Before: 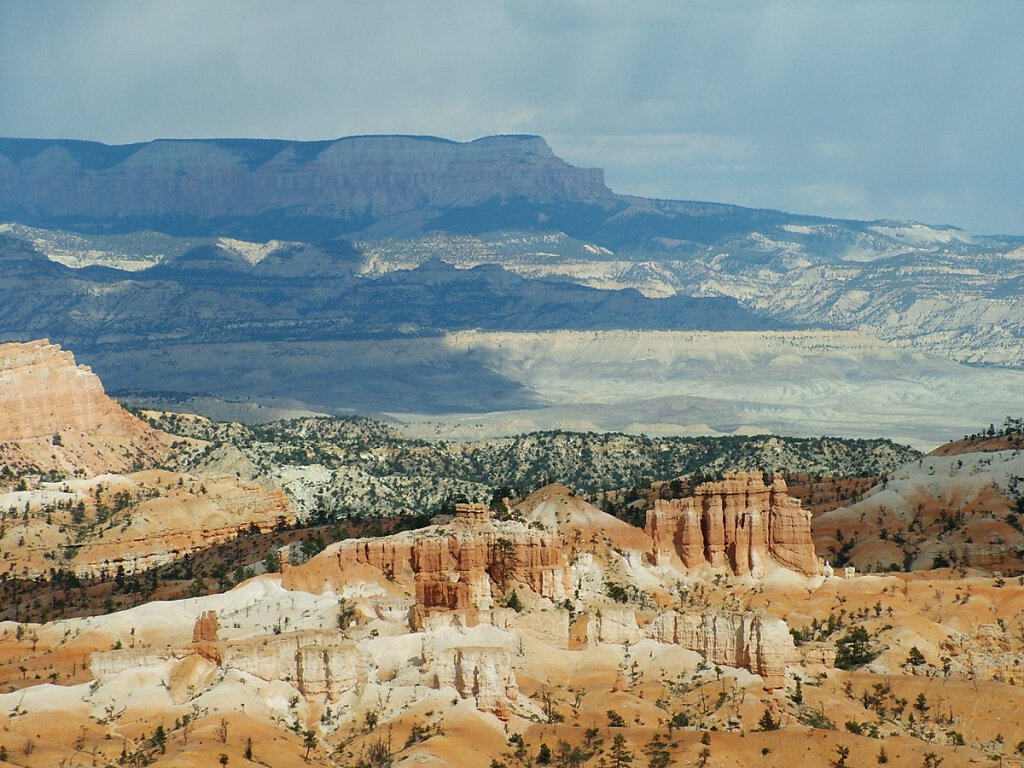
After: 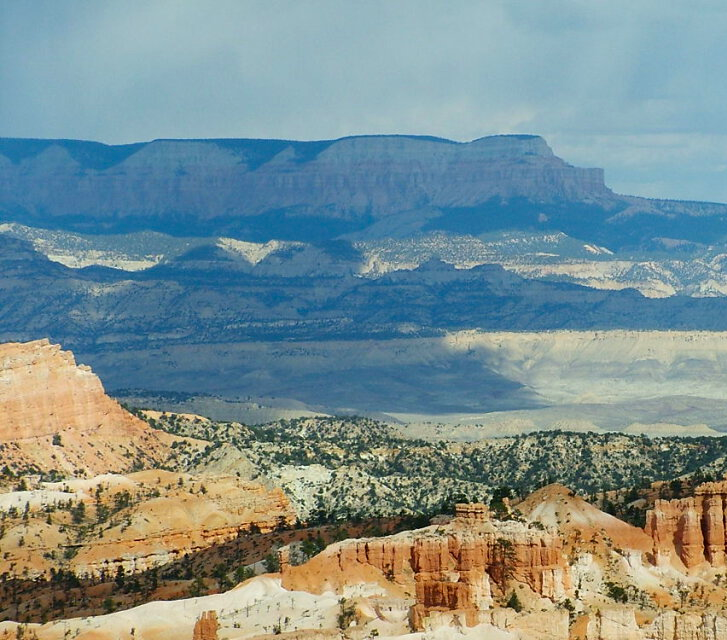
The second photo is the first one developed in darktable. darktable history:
contrast brightness saturation: contrast 0.076, saturation 0.196
crop: right 28.929%, bottom 16.625%
